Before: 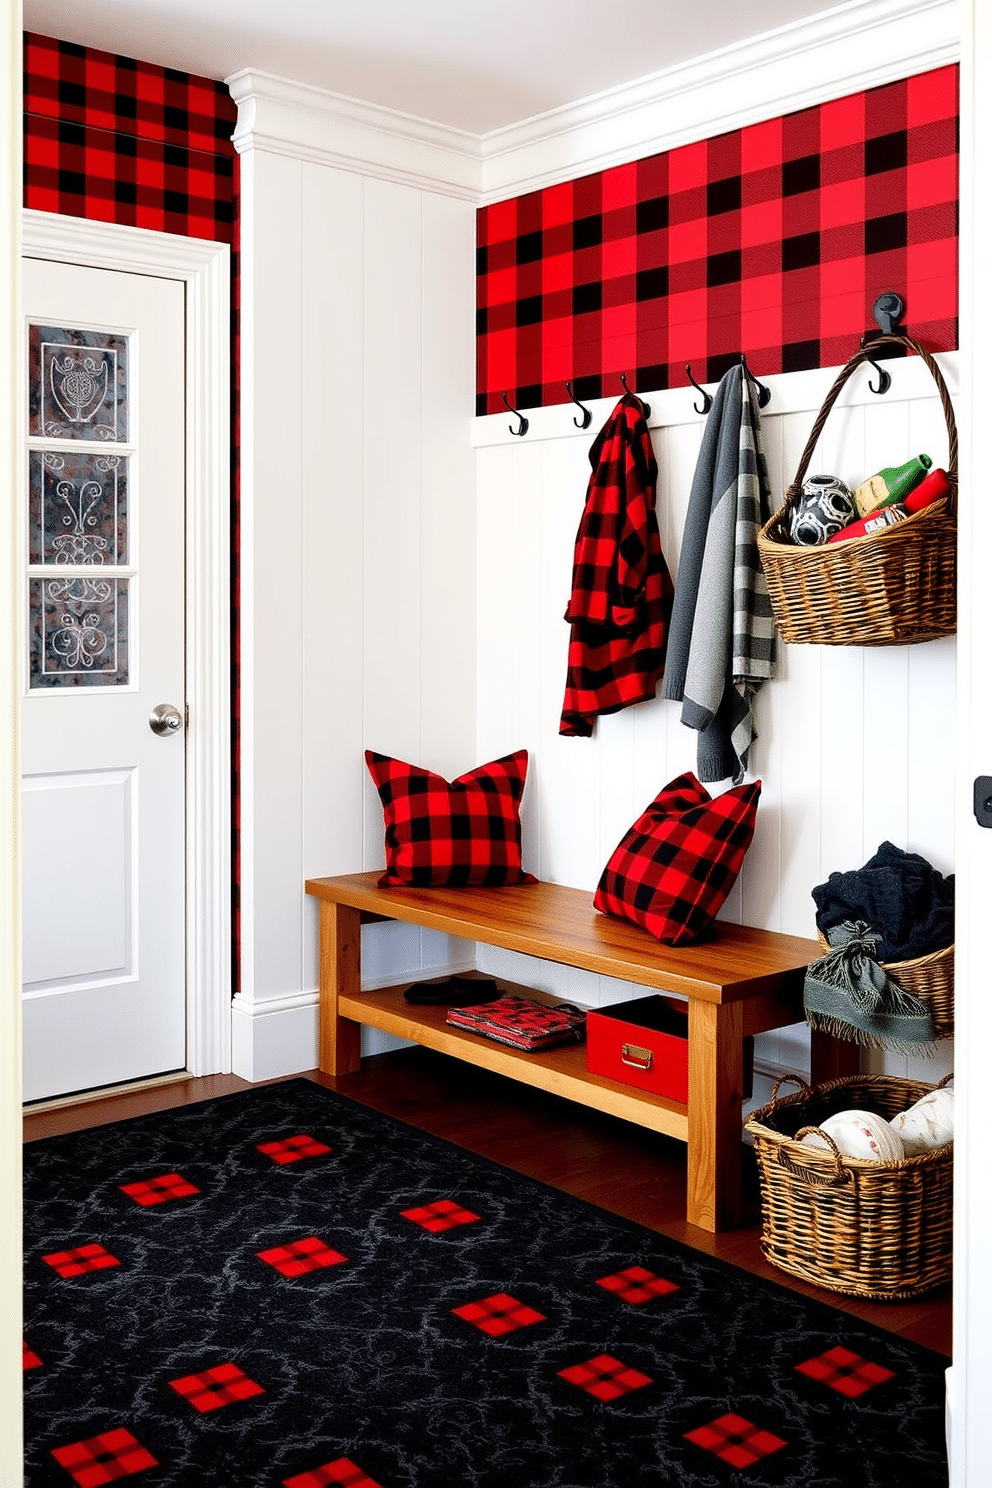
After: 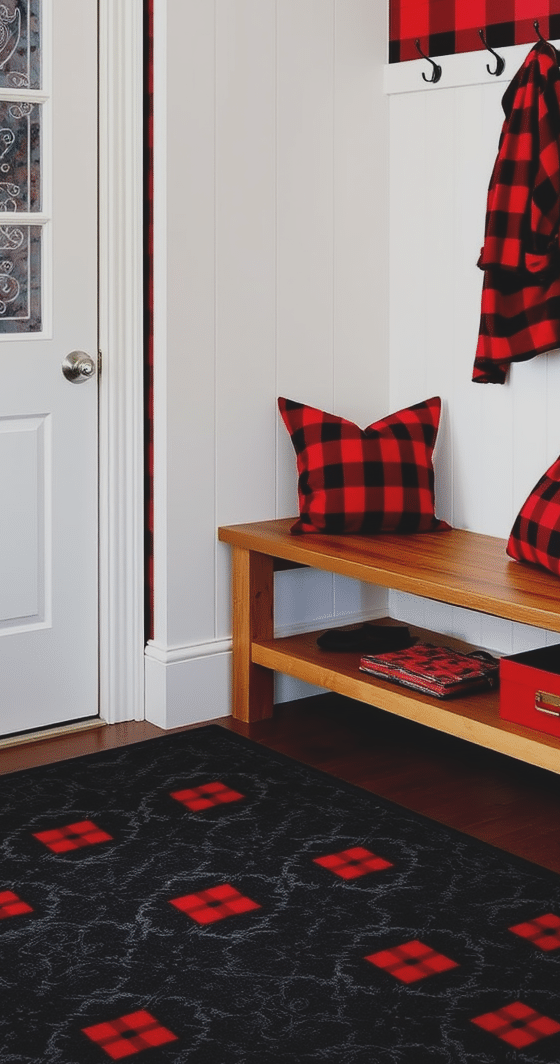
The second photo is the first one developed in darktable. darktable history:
crop: left 8.823%, top 23.776%, right 34.626%, bottom 4.706%
exposure: black level correction -0.015, exposure -0.539 EV, compensate highlight preservation false
